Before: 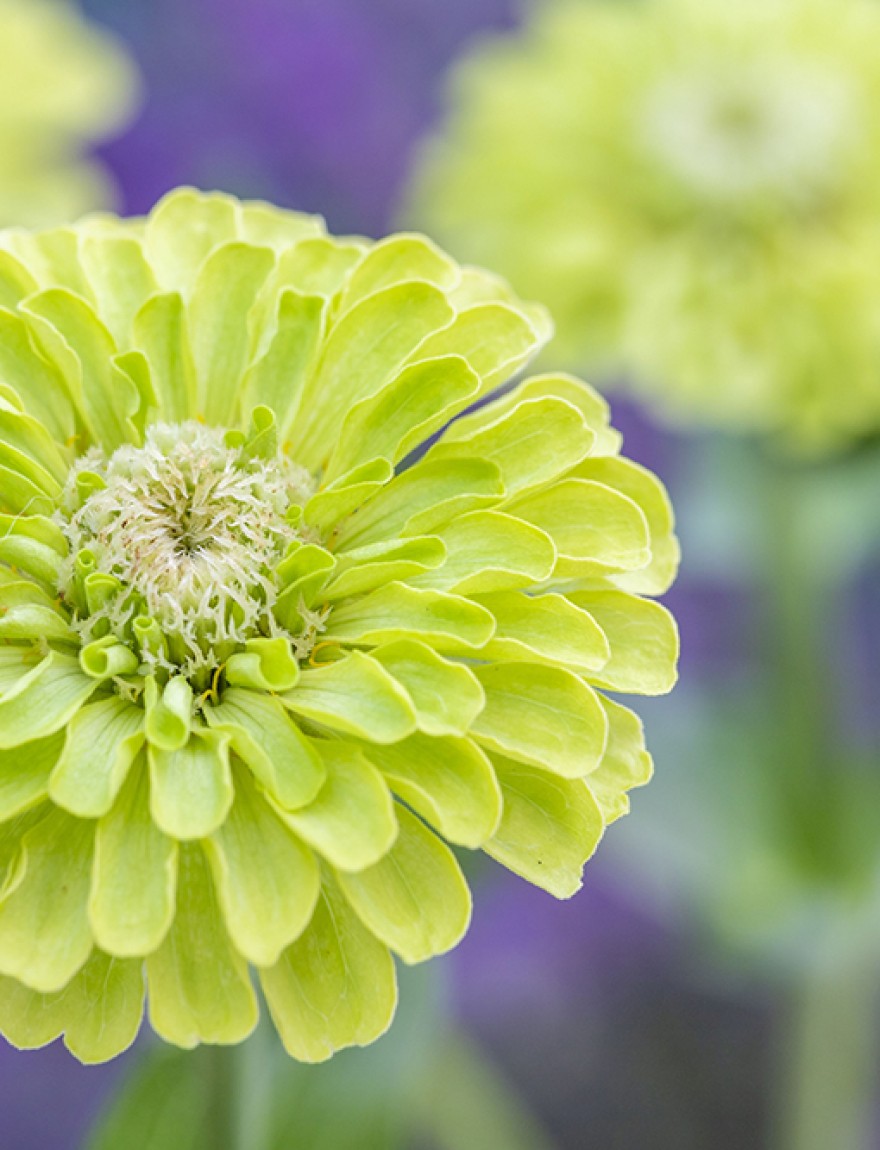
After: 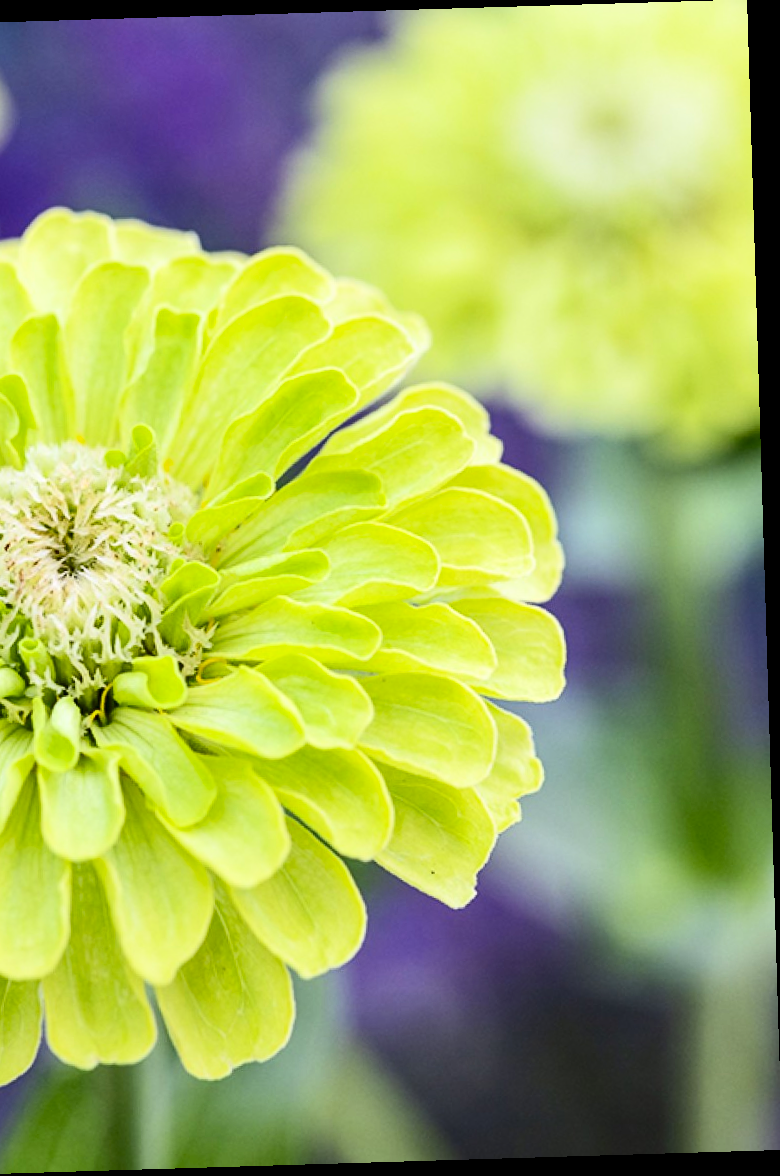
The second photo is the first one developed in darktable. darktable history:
crop and rotate: left 14.584%
contrast brightness saturation: contrast 0.32, brightness -0.08, saturation 0.17
rotate and perspective: rotation -1.75°, automatic cropping off
